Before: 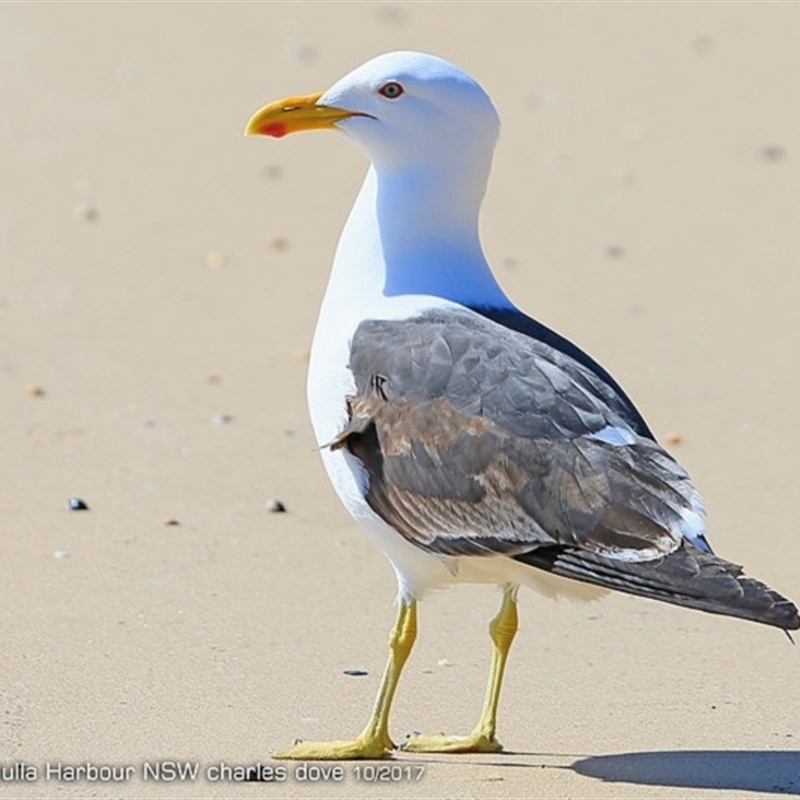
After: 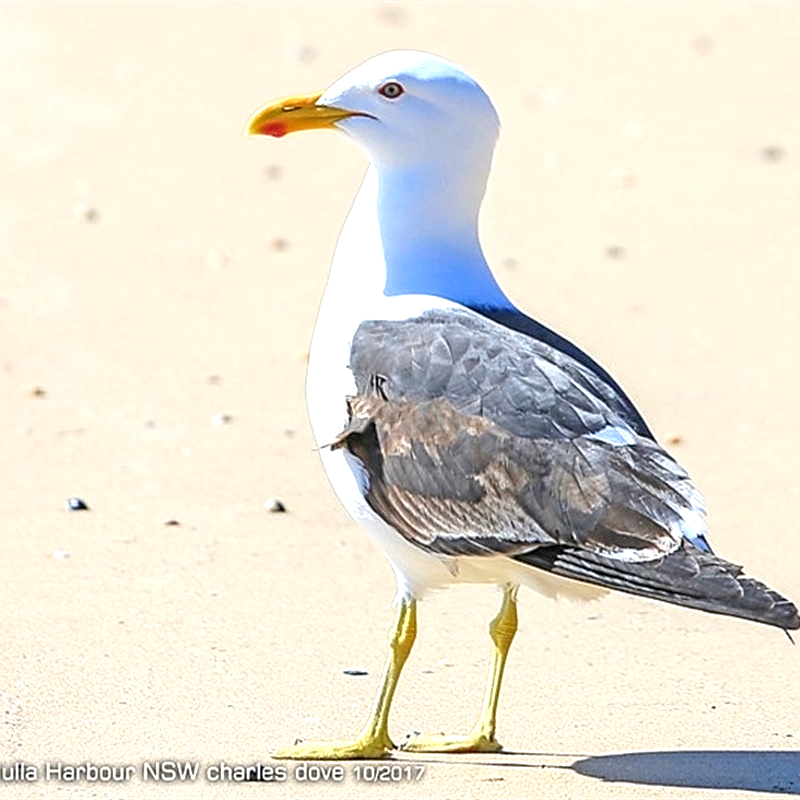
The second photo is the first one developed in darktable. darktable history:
sharpen: on, module defaults
exposure: exposure 0.671 EV, compensate exposure bias true, compensate highlight preservation false
local contrast: on, module defaults
